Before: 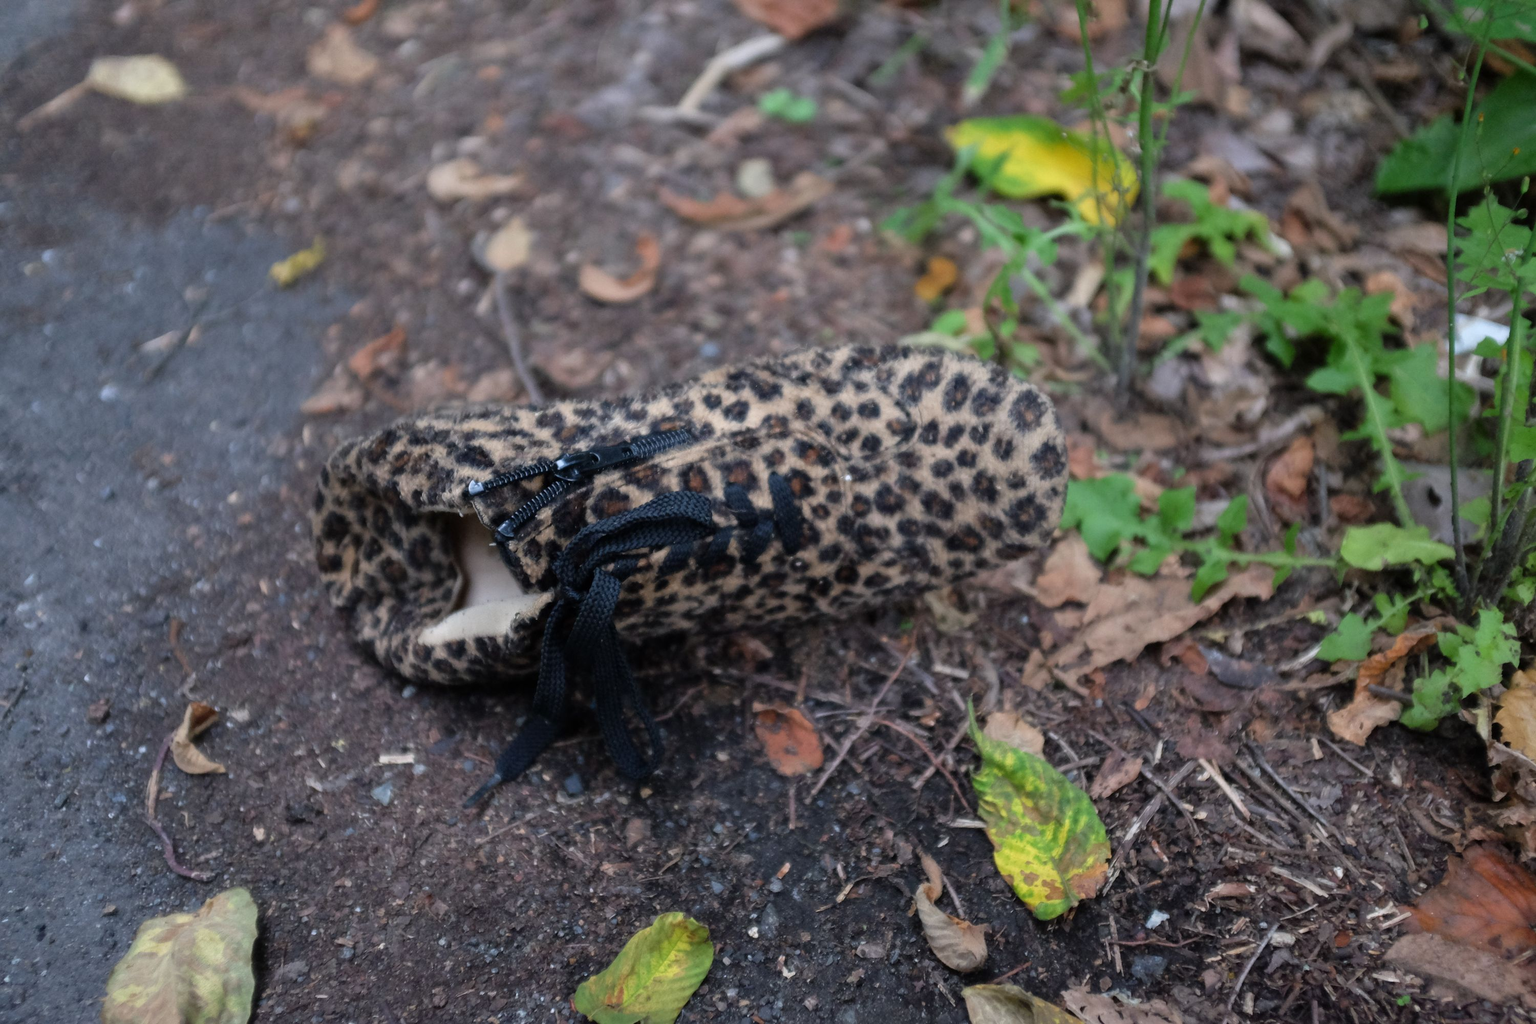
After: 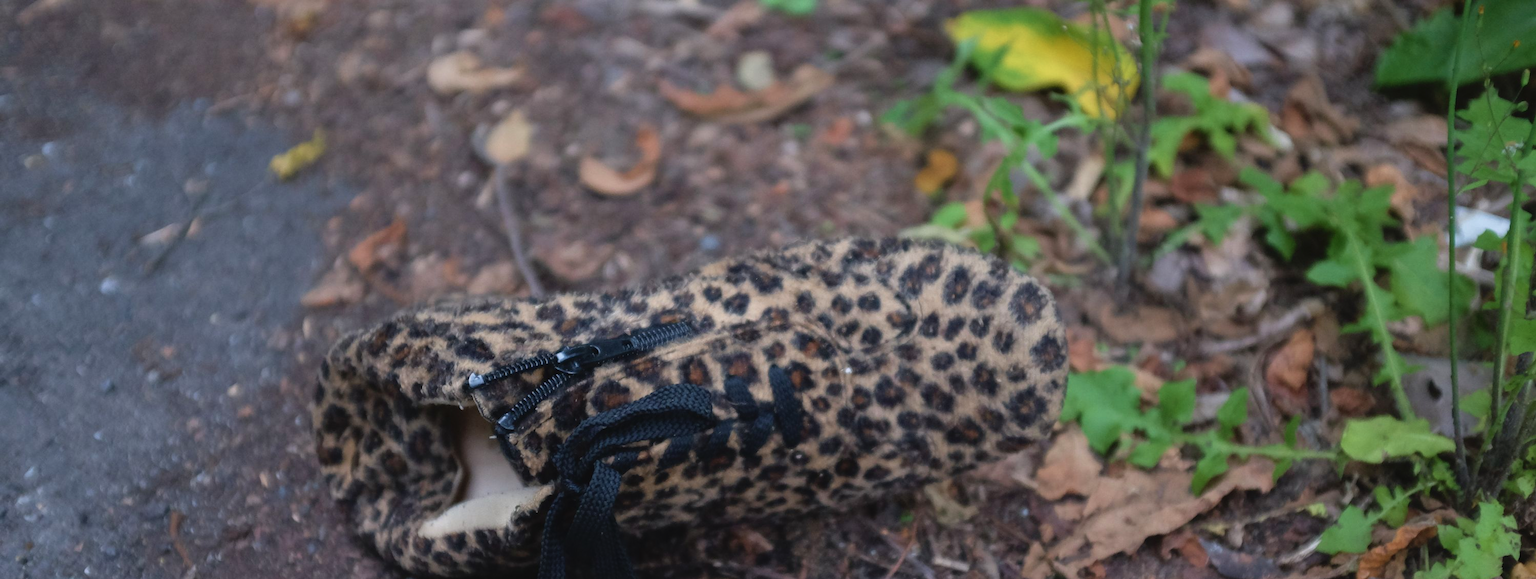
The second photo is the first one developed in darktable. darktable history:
crop and rotate: top 10.507%, bottom 32.906%
contrast brightness saturation: contrast -0.087, brightness -0.039, saturation -0.114
velvia: on, module defaults
